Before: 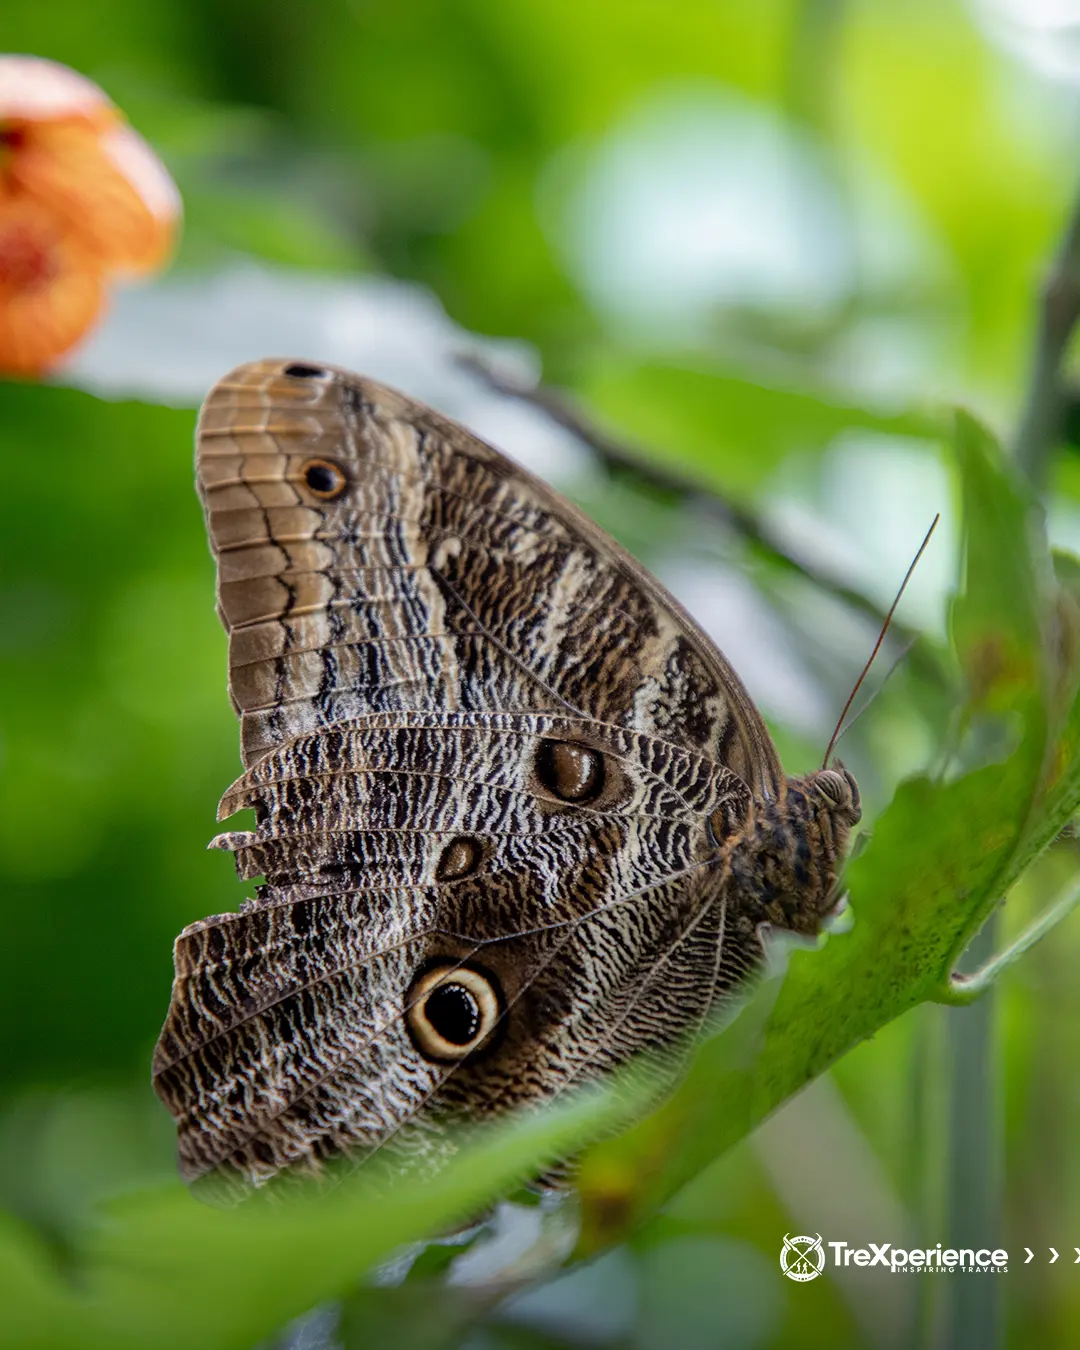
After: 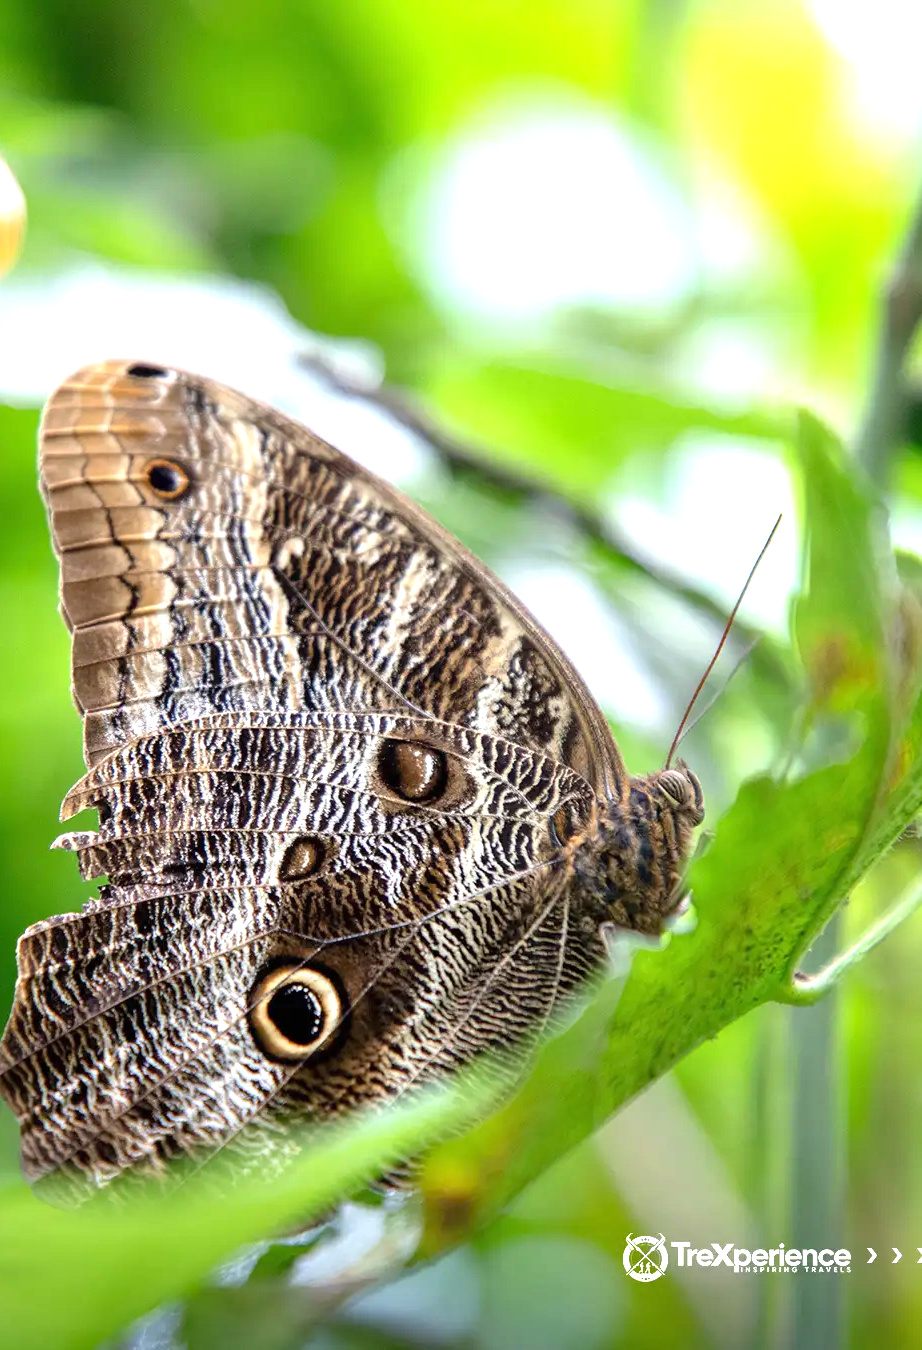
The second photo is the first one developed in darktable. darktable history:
exposure: black level correction 0, exposure 1.2 EV, compensate highlight preservation false
crop and rotate: left 14.584%
